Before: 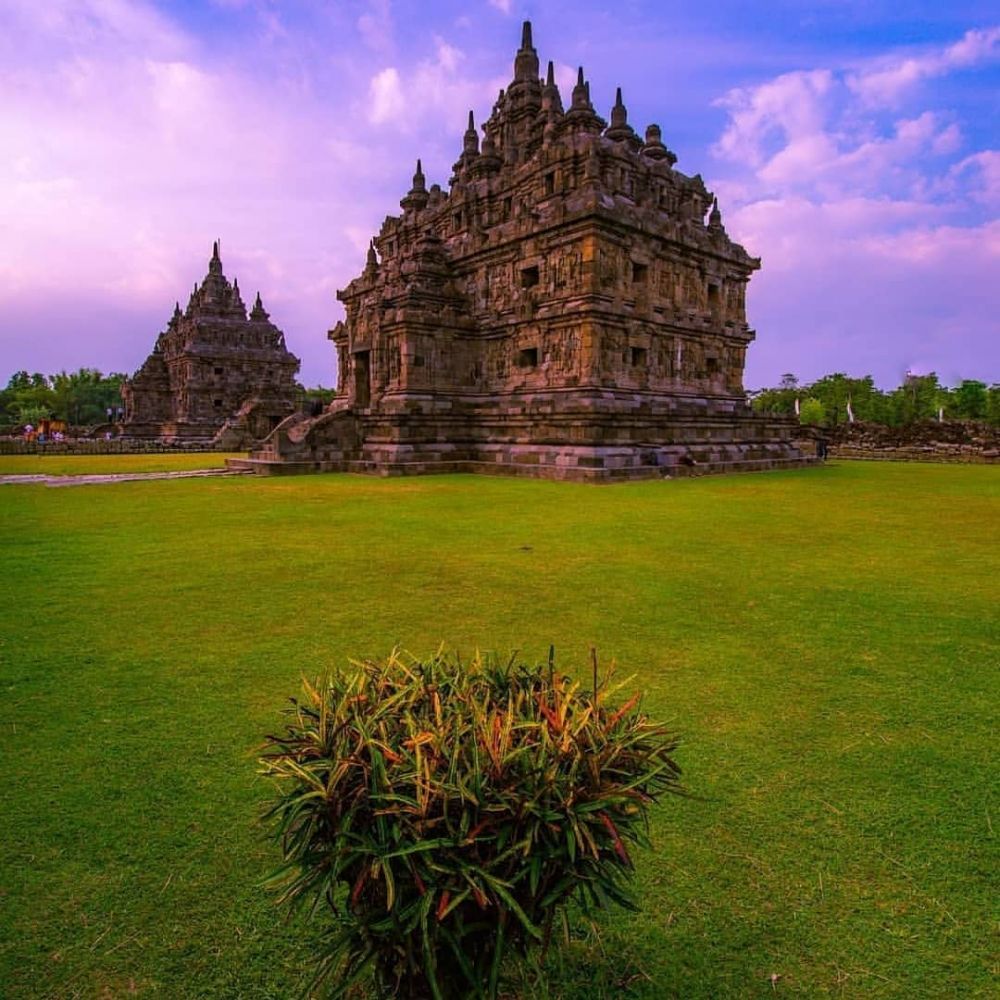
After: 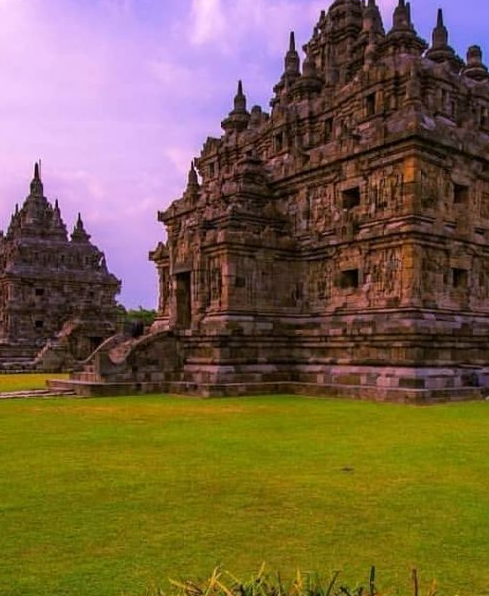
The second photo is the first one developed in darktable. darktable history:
crop: left 17.958%, top 7.906%, right 33.097%, bottom 32.409%
